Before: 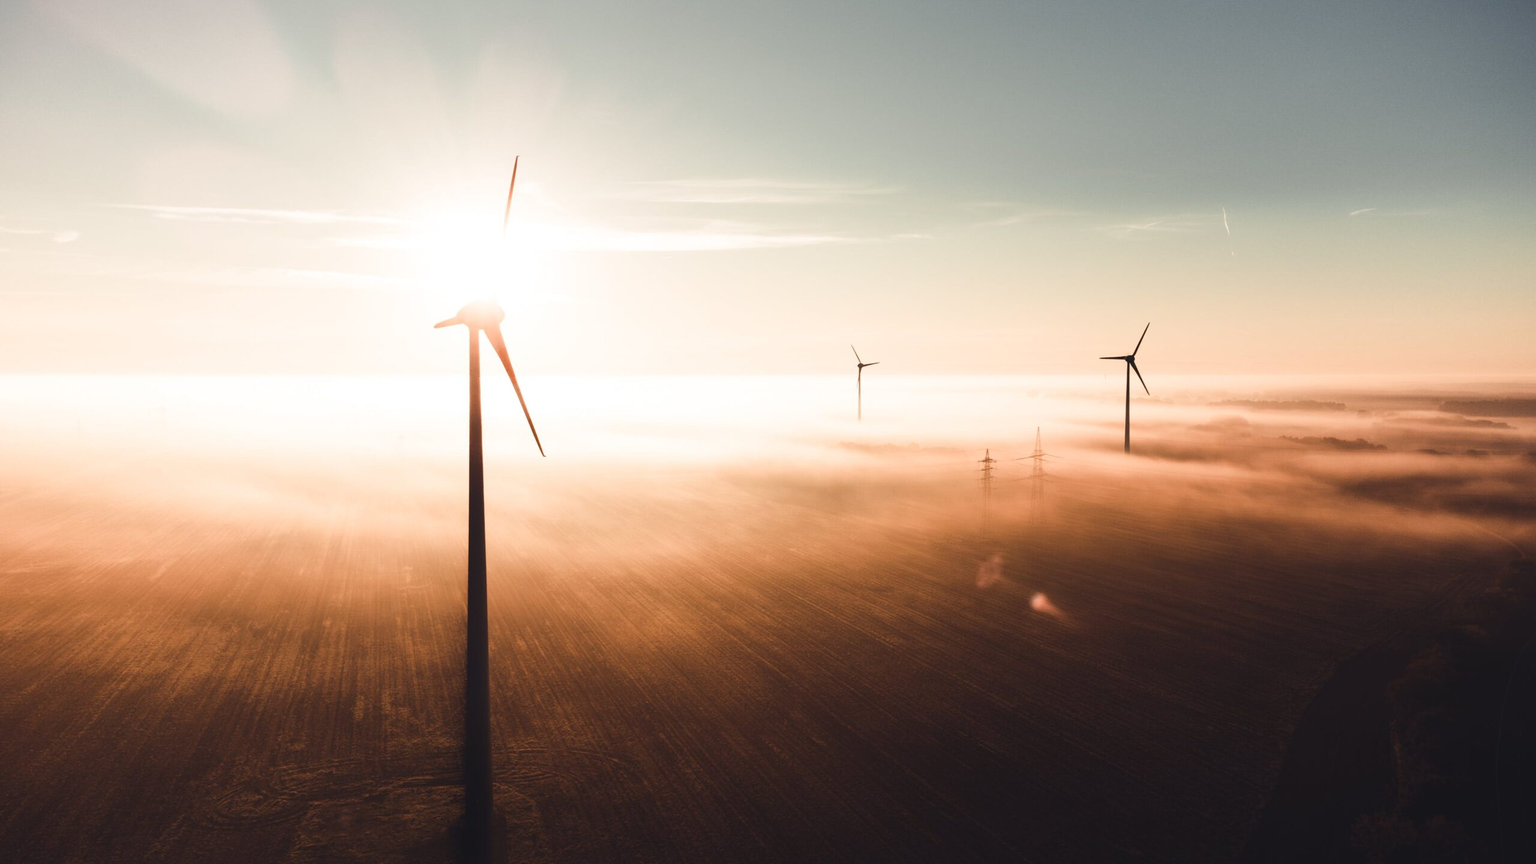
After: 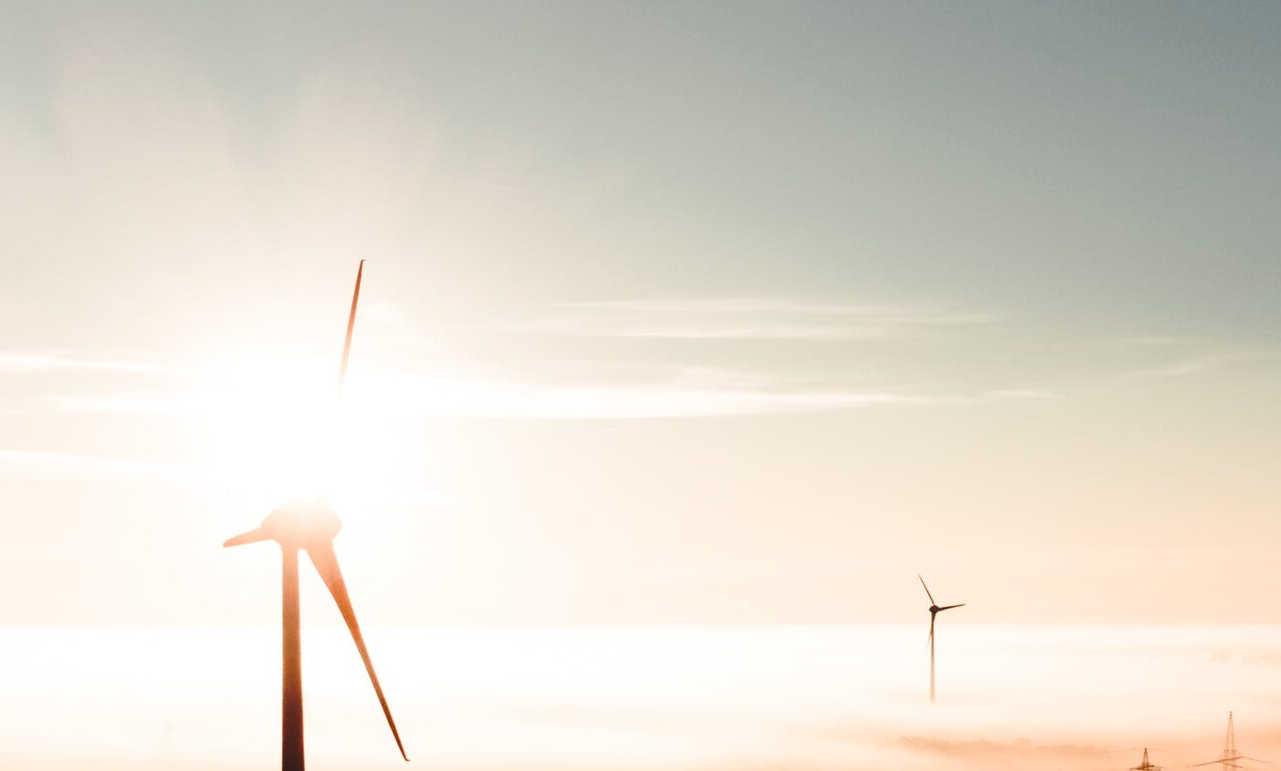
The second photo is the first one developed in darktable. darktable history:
base curve: curves: ch0 [(0, 0) (0.073, 0.04) (0.157, 0.139) (0.492, 0.492) (0.758, 0.758) (1, 1)], preserve colors none
crop: left 19.556%, right 30.401%, bottom 46.458%
